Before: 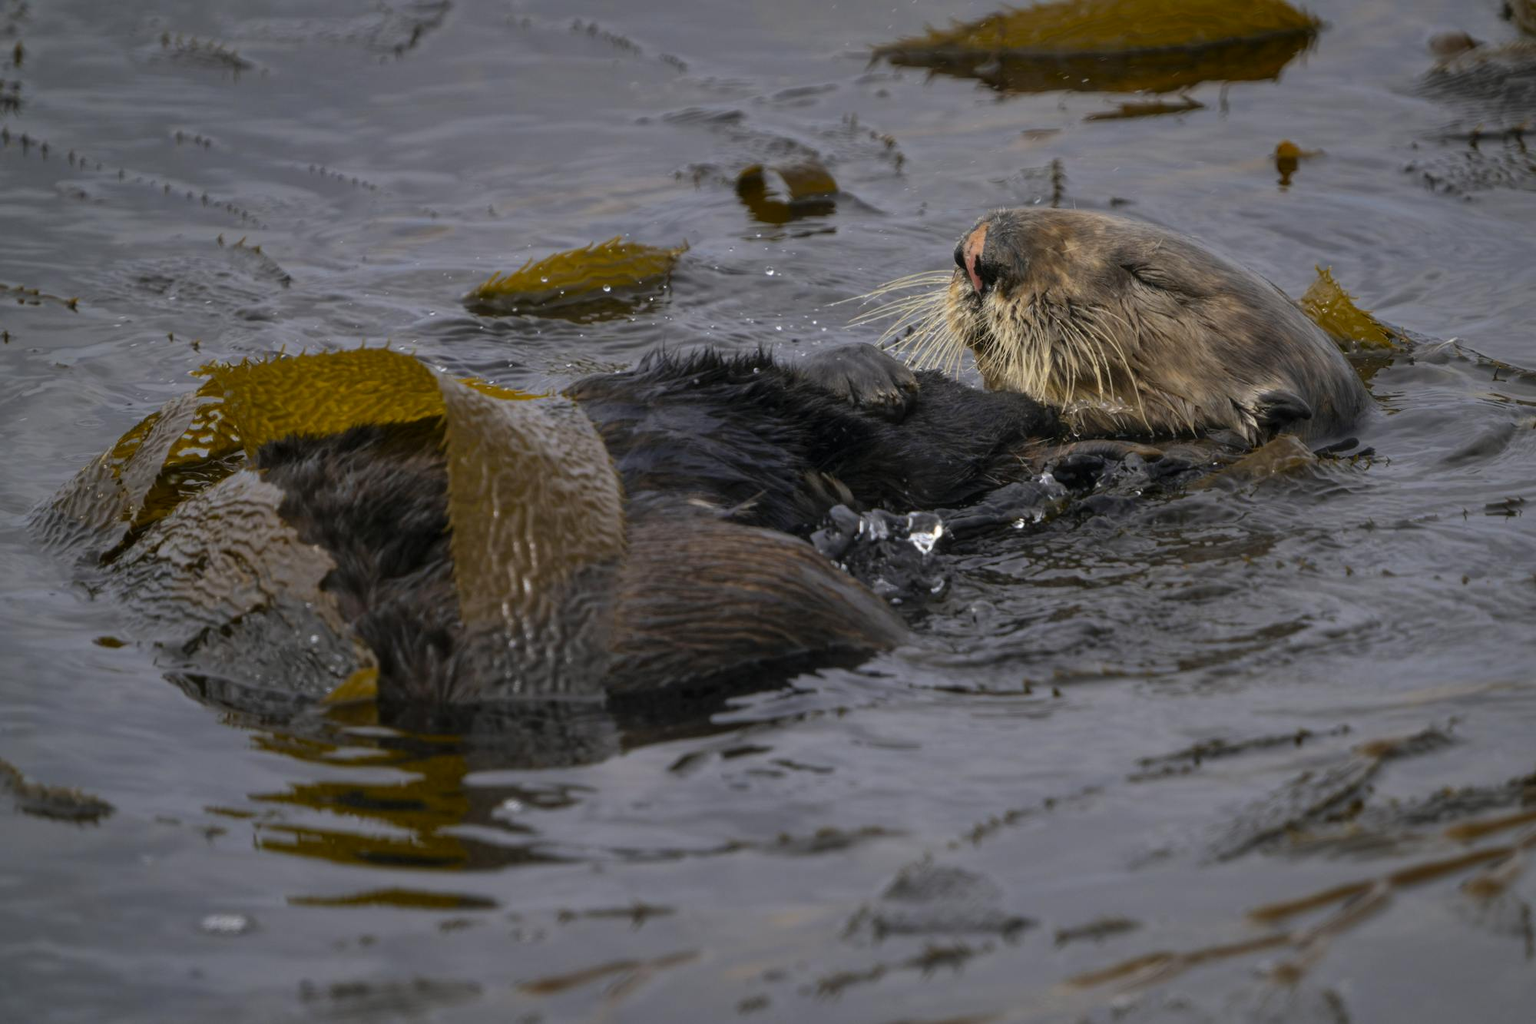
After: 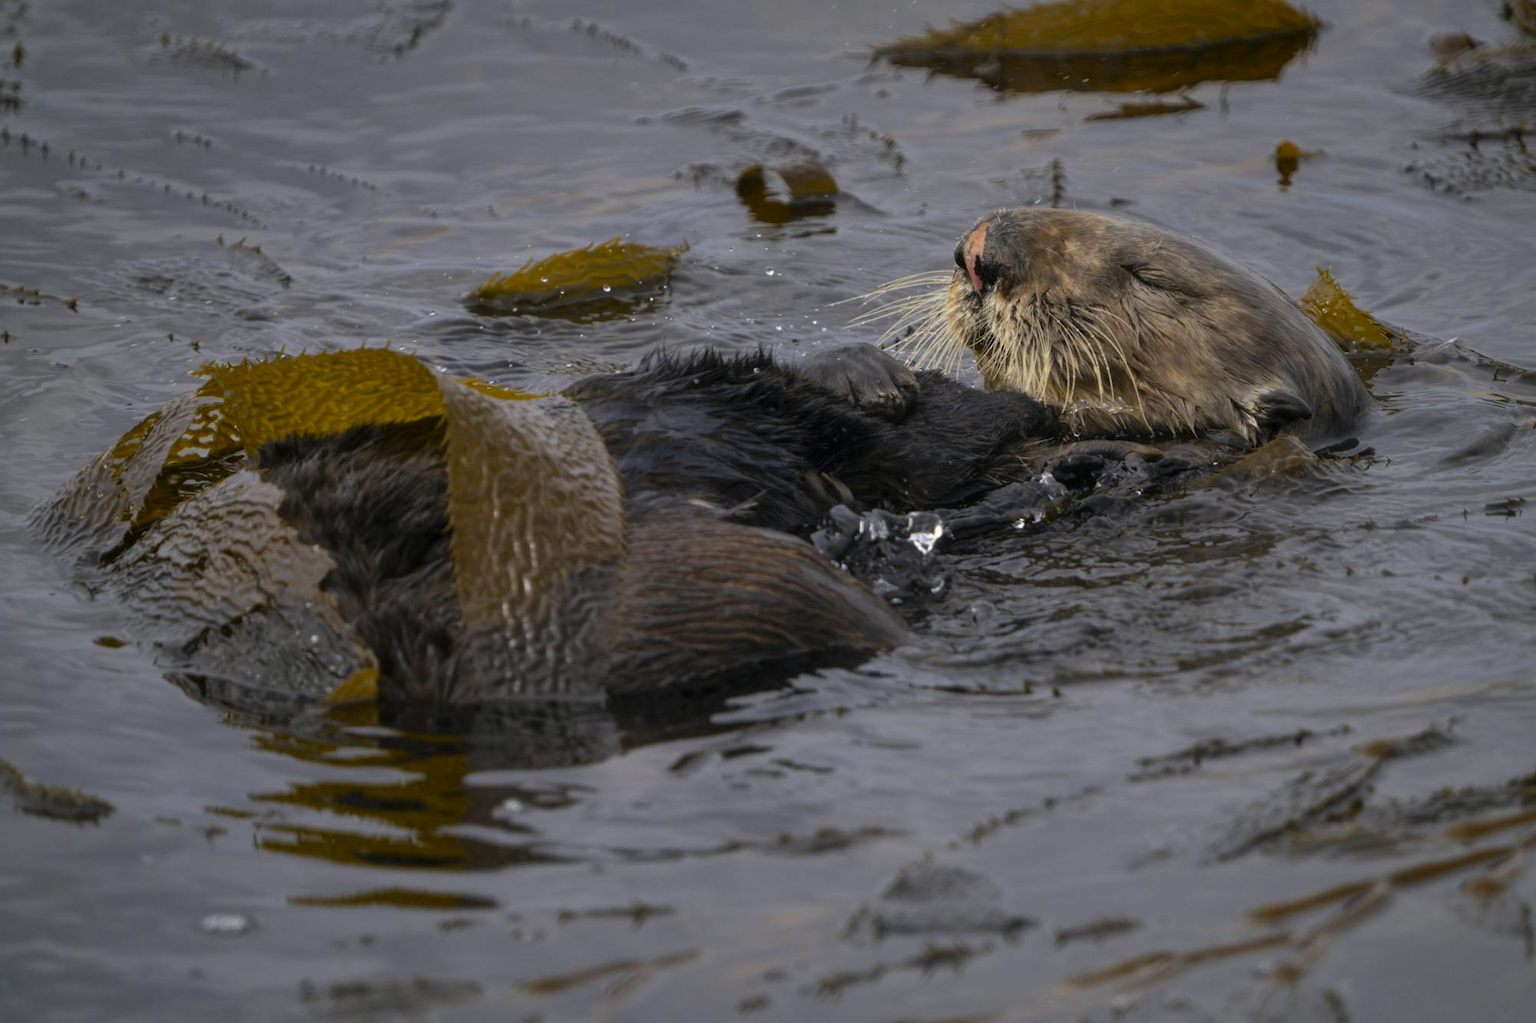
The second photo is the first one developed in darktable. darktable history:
shadows and highlights: shadows -20.83, highlights 98.95, soften with gaussian
